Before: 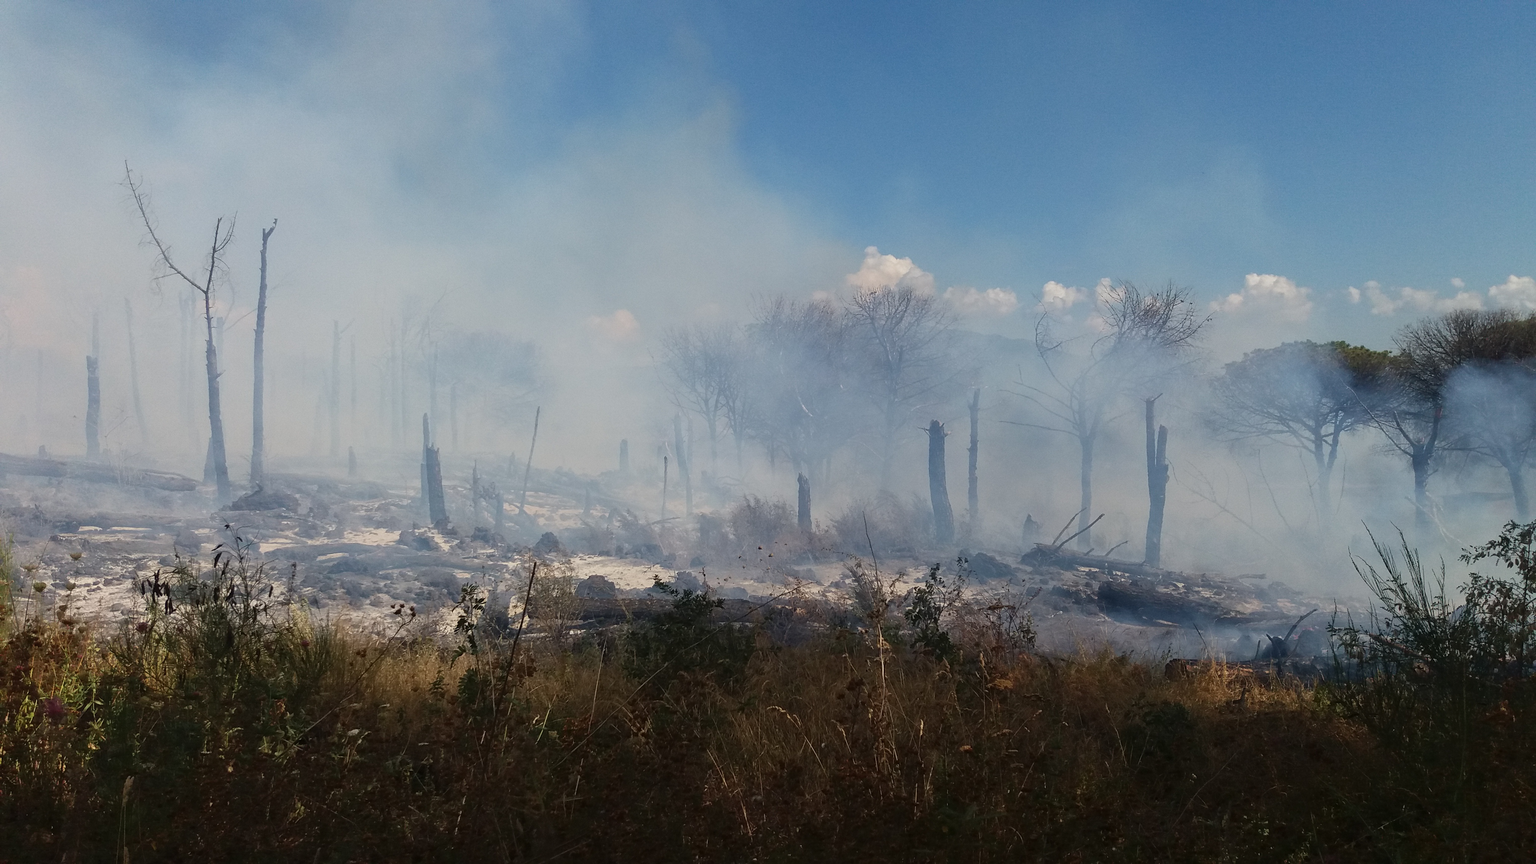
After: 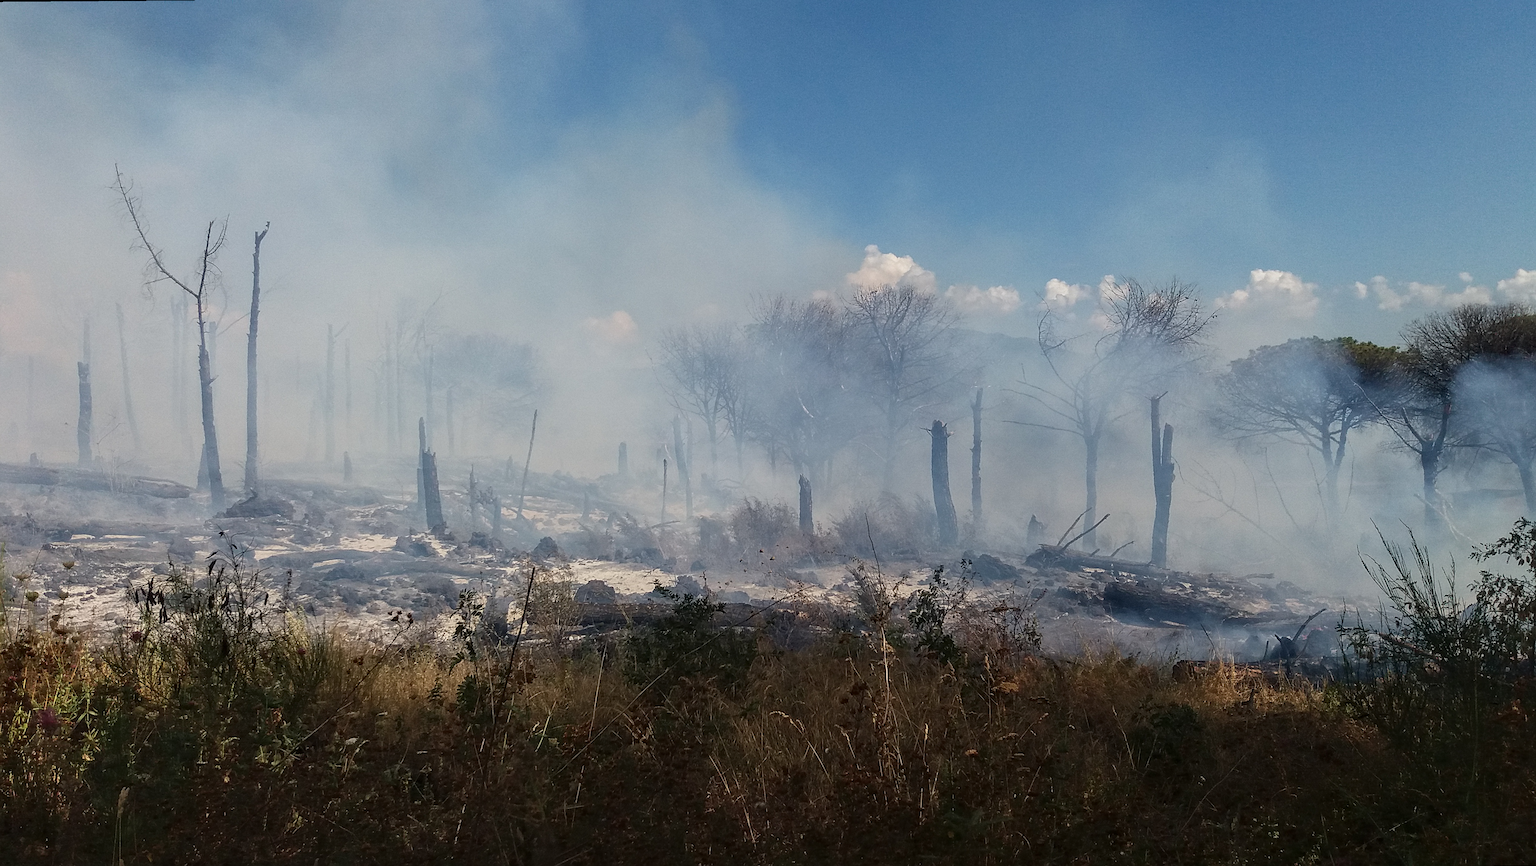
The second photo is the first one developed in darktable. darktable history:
local contrast: on, module defaults
rotate and perspective: rotation -0.45°, automatic cropping original format, crop left 0.008, crop right 0.992, crop top 0.012, crop bottom 0.988
sharpen: on, module defaults
